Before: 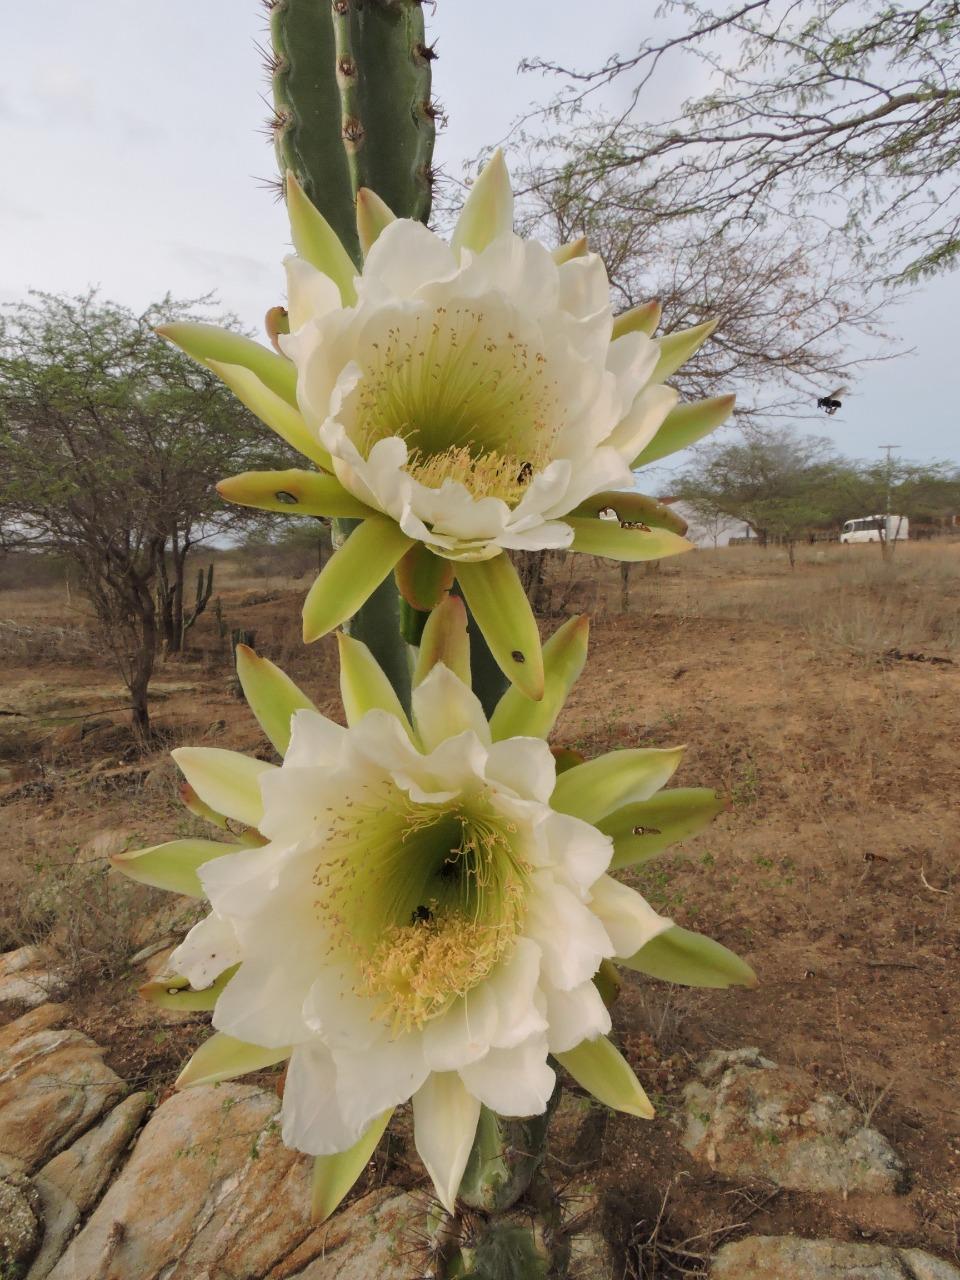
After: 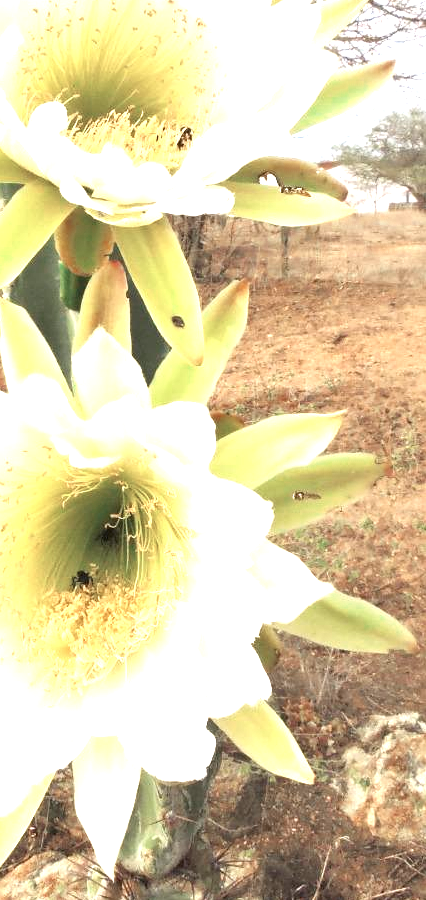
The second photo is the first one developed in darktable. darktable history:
color zones: curves: ch0 [(0, 0.5) (0.125, 0.4) (0.25, 0.5) (0.375, 0.4) (0.5, 0.4) (0.625, 0.35) (0.75, 0.35) (0.875, 0.5)]; ch1 [(0, 0.35) (0.125, 0.45) (0.25, 0.35) (0.375, 0.35) (0.5, 0.35) (0.625, 0.35) (0.75, 0.45) (0.875, 0.35)]; ch2 [(0, 0.6) (0.125, 0.5) (0.25, 0.5) (0.375, 0.6) (0.5, 0.6) (0.625, 0.5) (0.75, 0.5) (0.875, 0.5)]
crop: left 35.432%, top 26.233%, right 20.145%, bottom 3.432%
exposure: exposure 2.04 EV, compensate highlight preservation false
